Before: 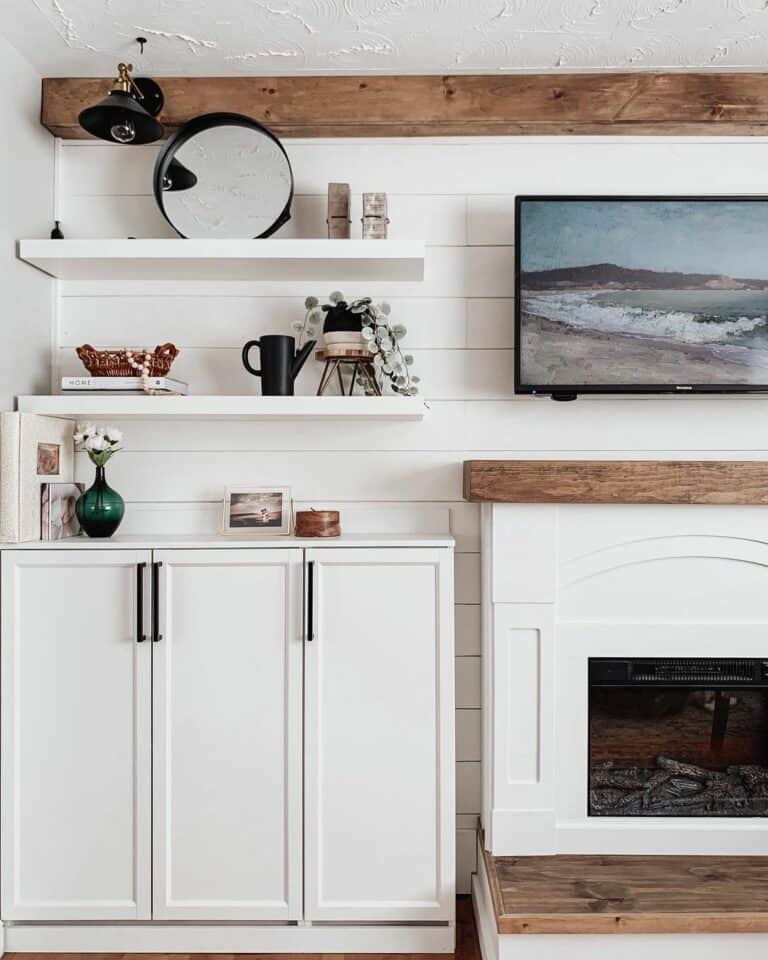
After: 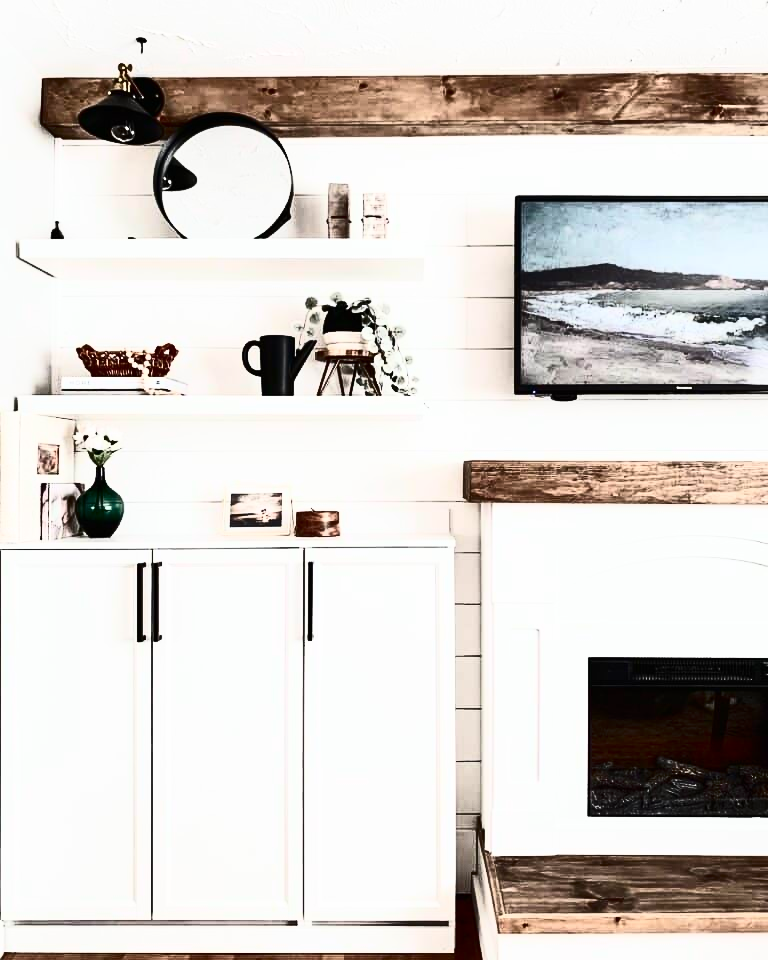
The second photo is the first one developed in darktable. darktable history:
contrast brightness saturation: contrast 0.94, brightness 0.199
